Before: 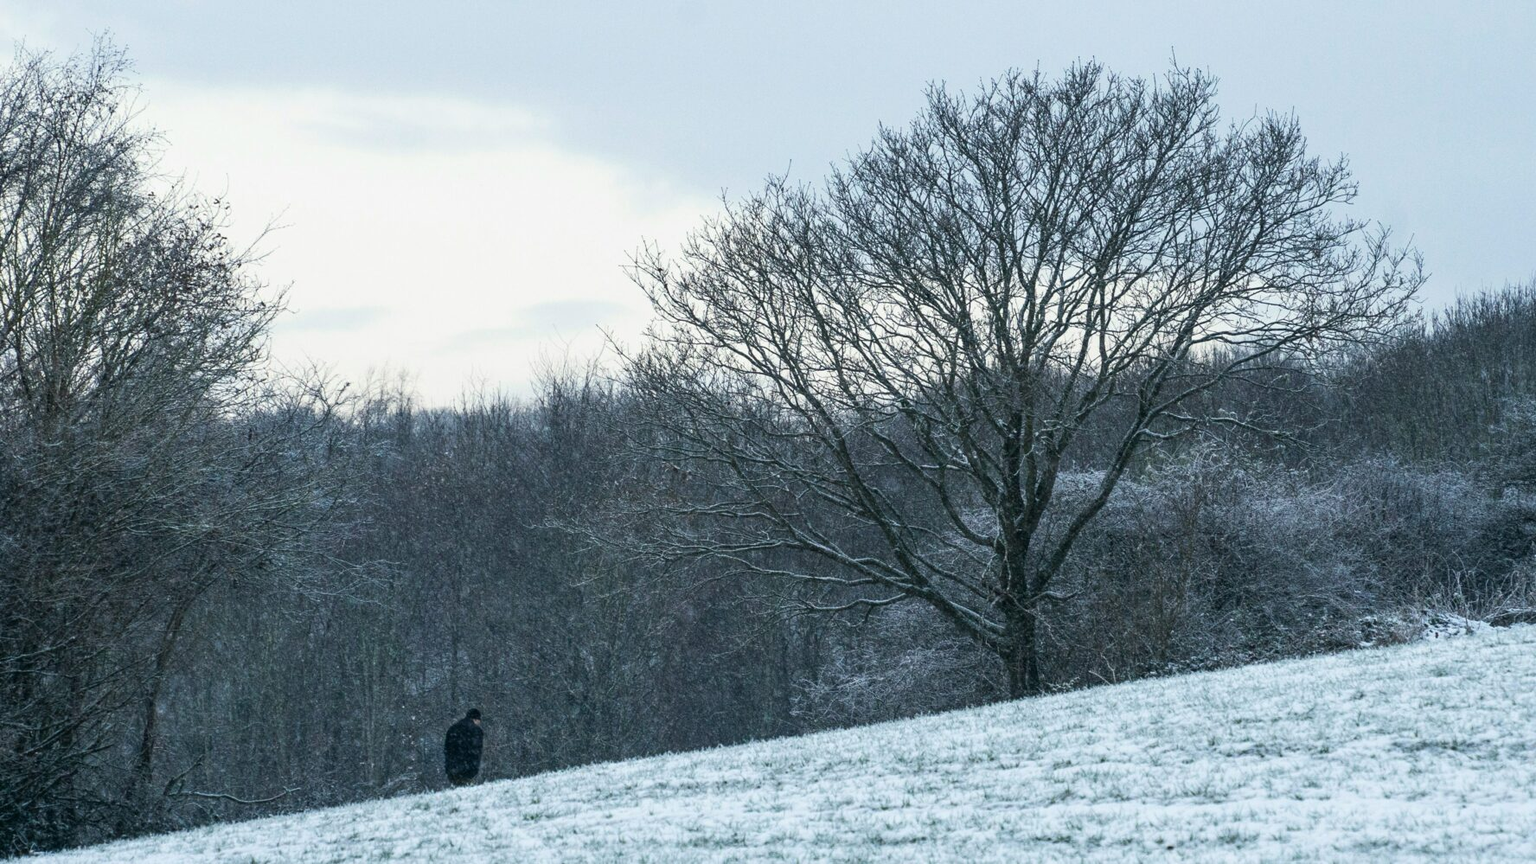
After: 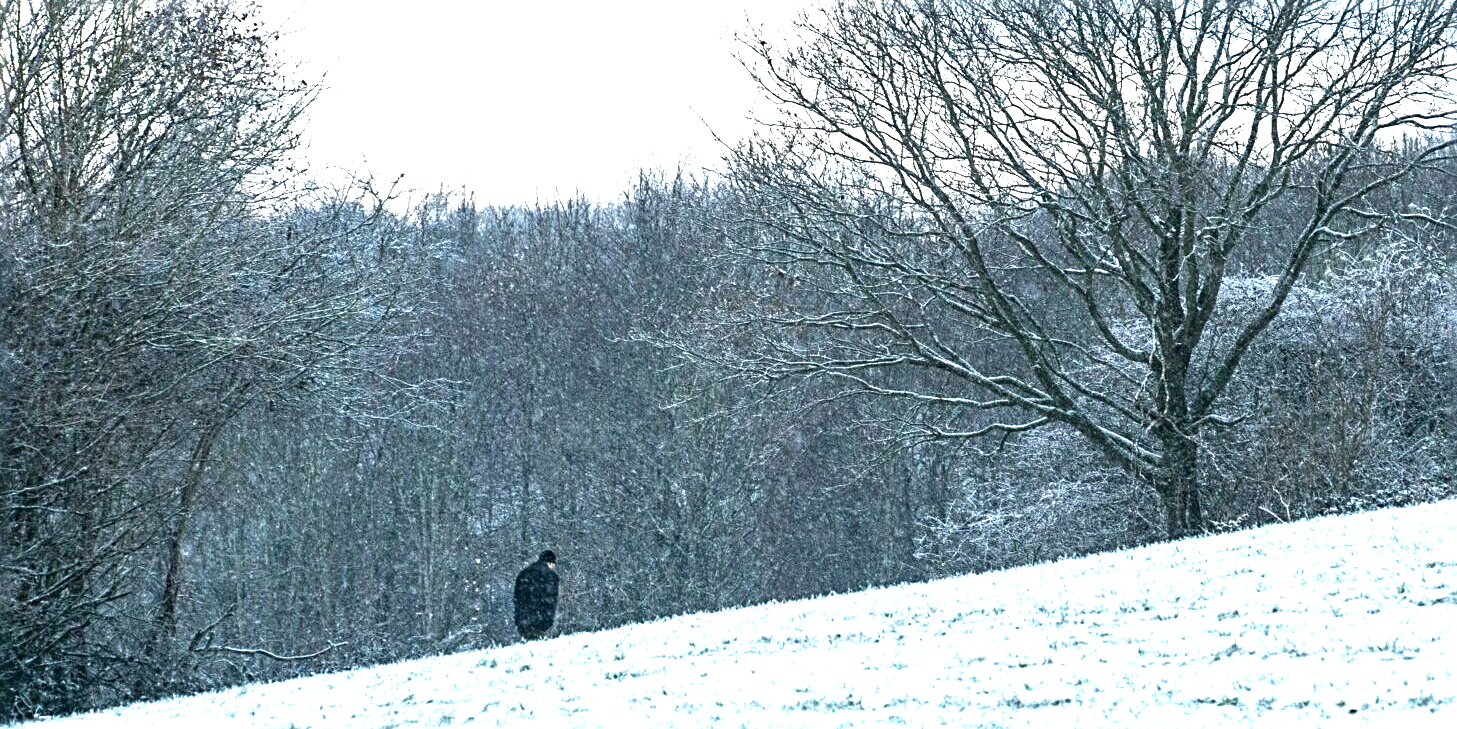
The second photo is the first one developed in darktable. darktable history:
sharpen: radius 3.965
exposure: black level correction 0, exposure 1.29 EV, compensate highlight preservation false
tone equalizer: smoothing diameter 2.09%, edges refinement/feathering 22.23, mask exposure compensation -1.57 EV, filter diffusion 5
crop: top 26.978%, right 17.941%
